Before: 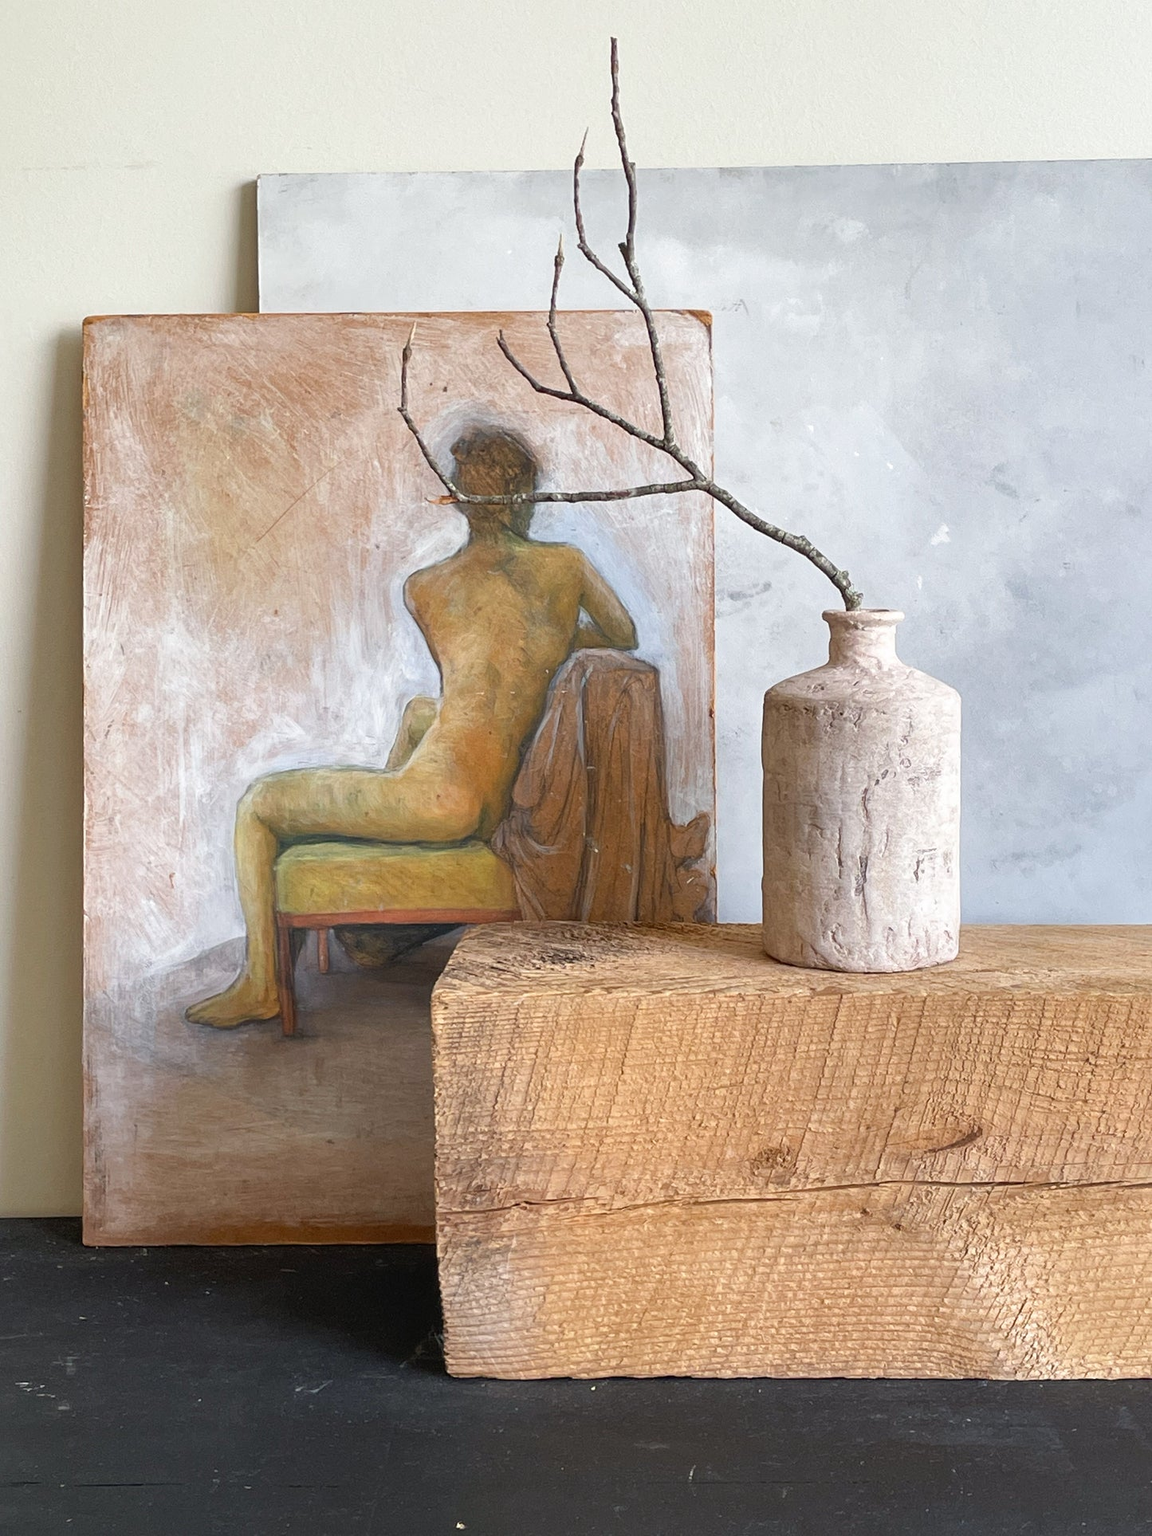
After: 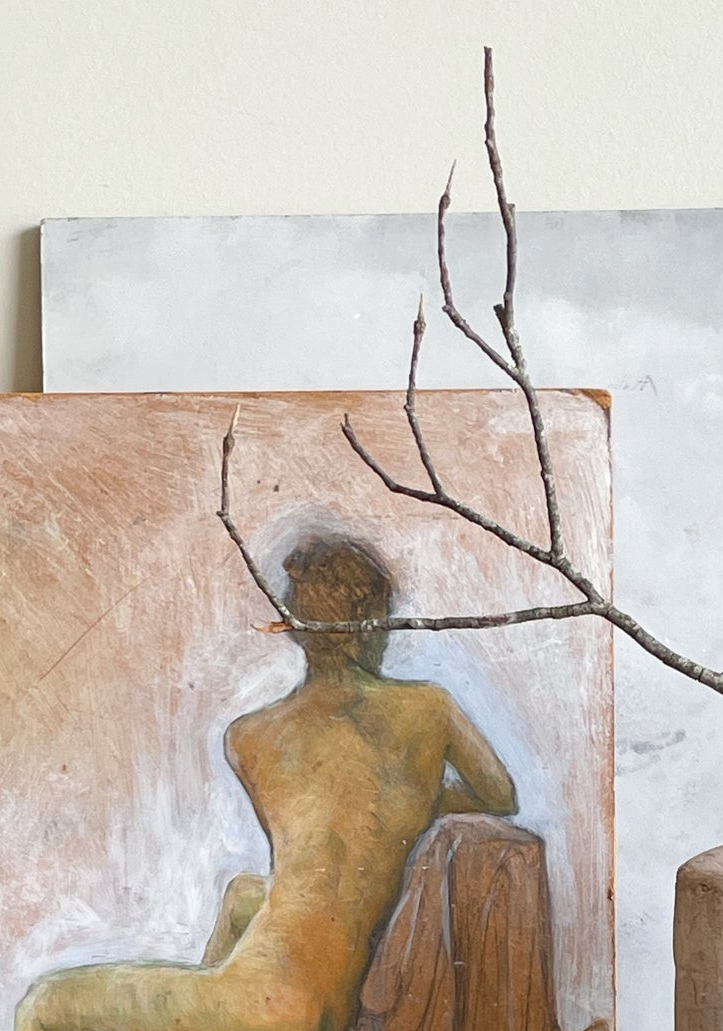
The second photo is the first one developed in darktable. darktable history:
tone equalizer: on, module defaults
crop: left 19.556%, right 30.401%, bottom 46.458%
